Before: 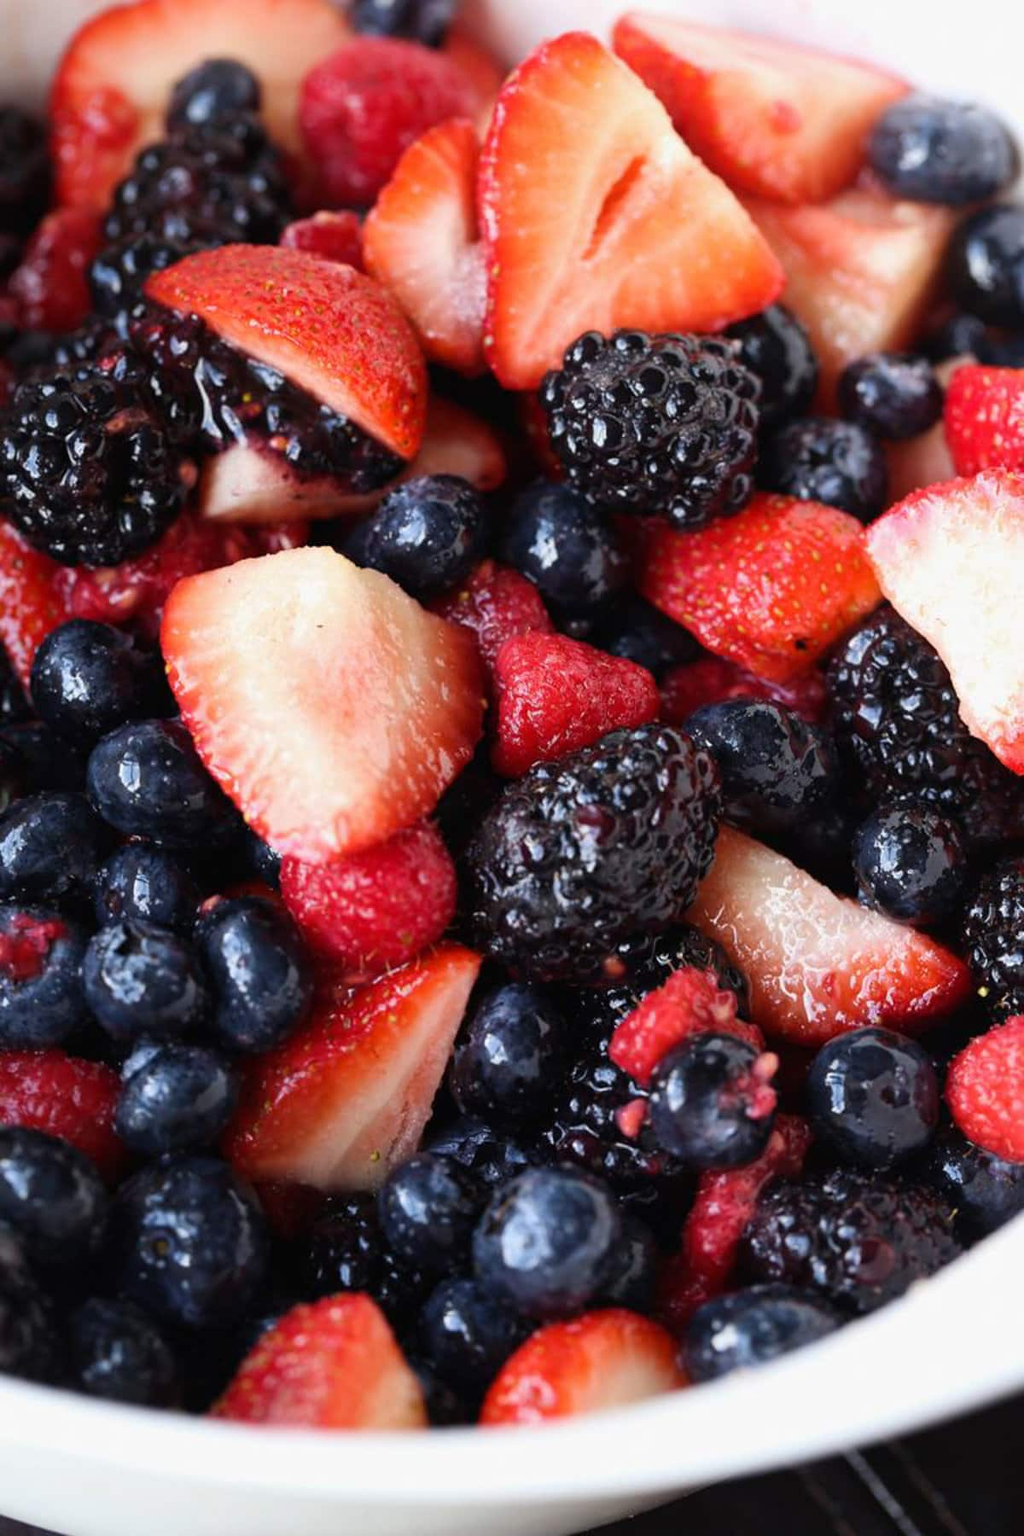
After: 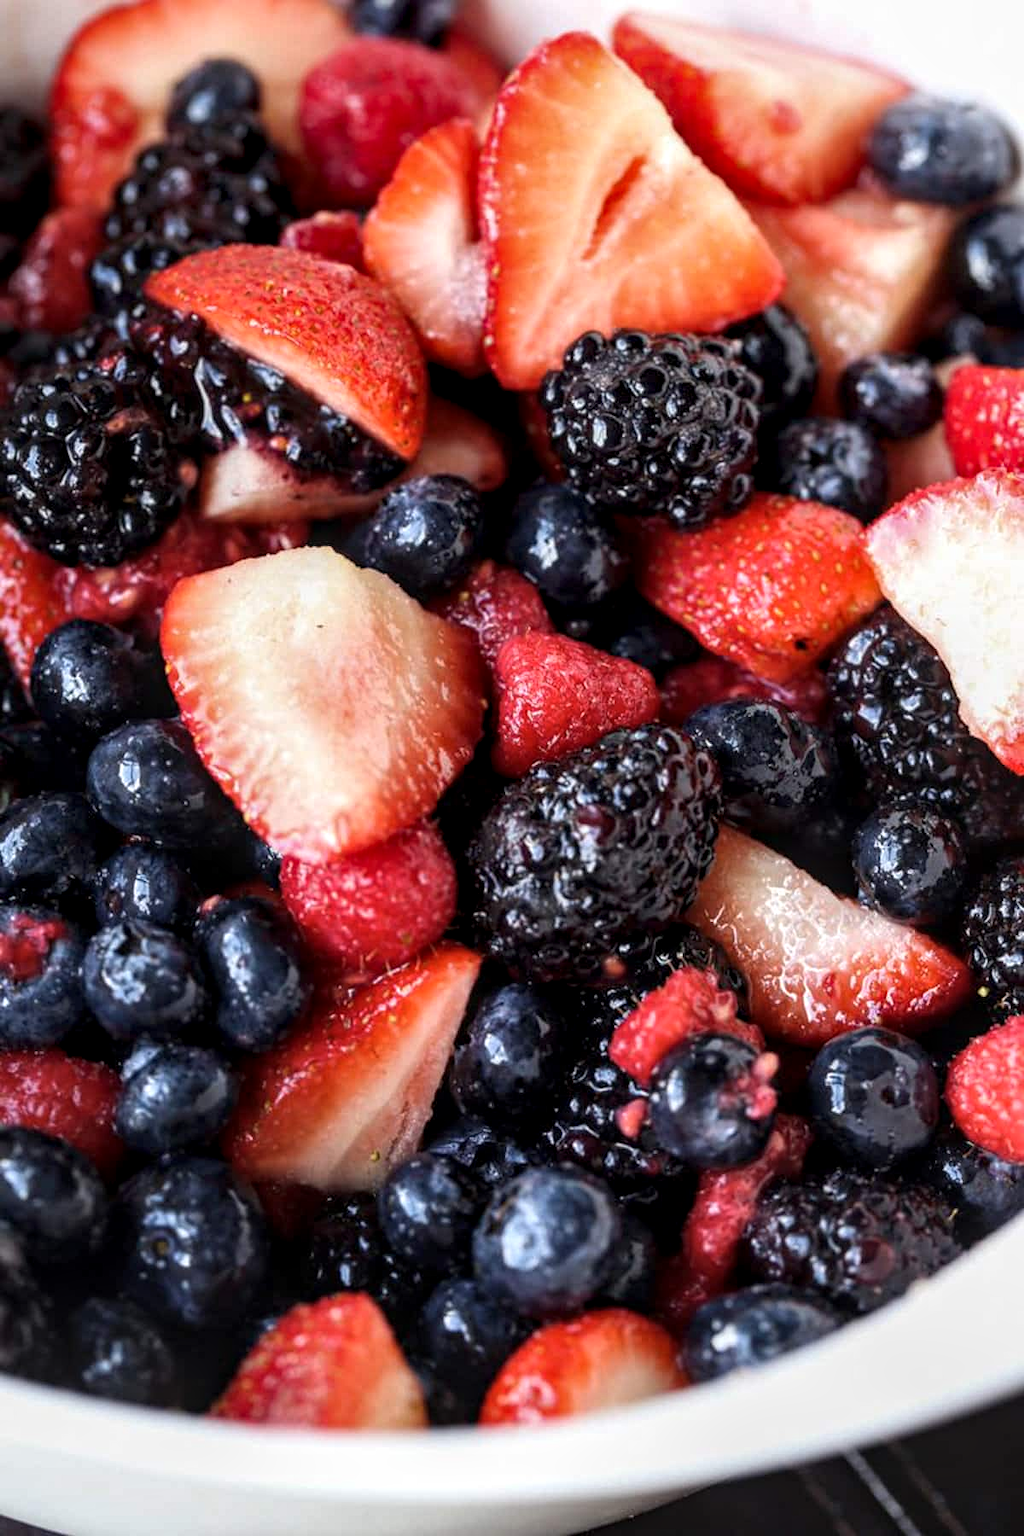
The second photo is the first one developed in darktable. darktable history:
local contrast: detail 144%
